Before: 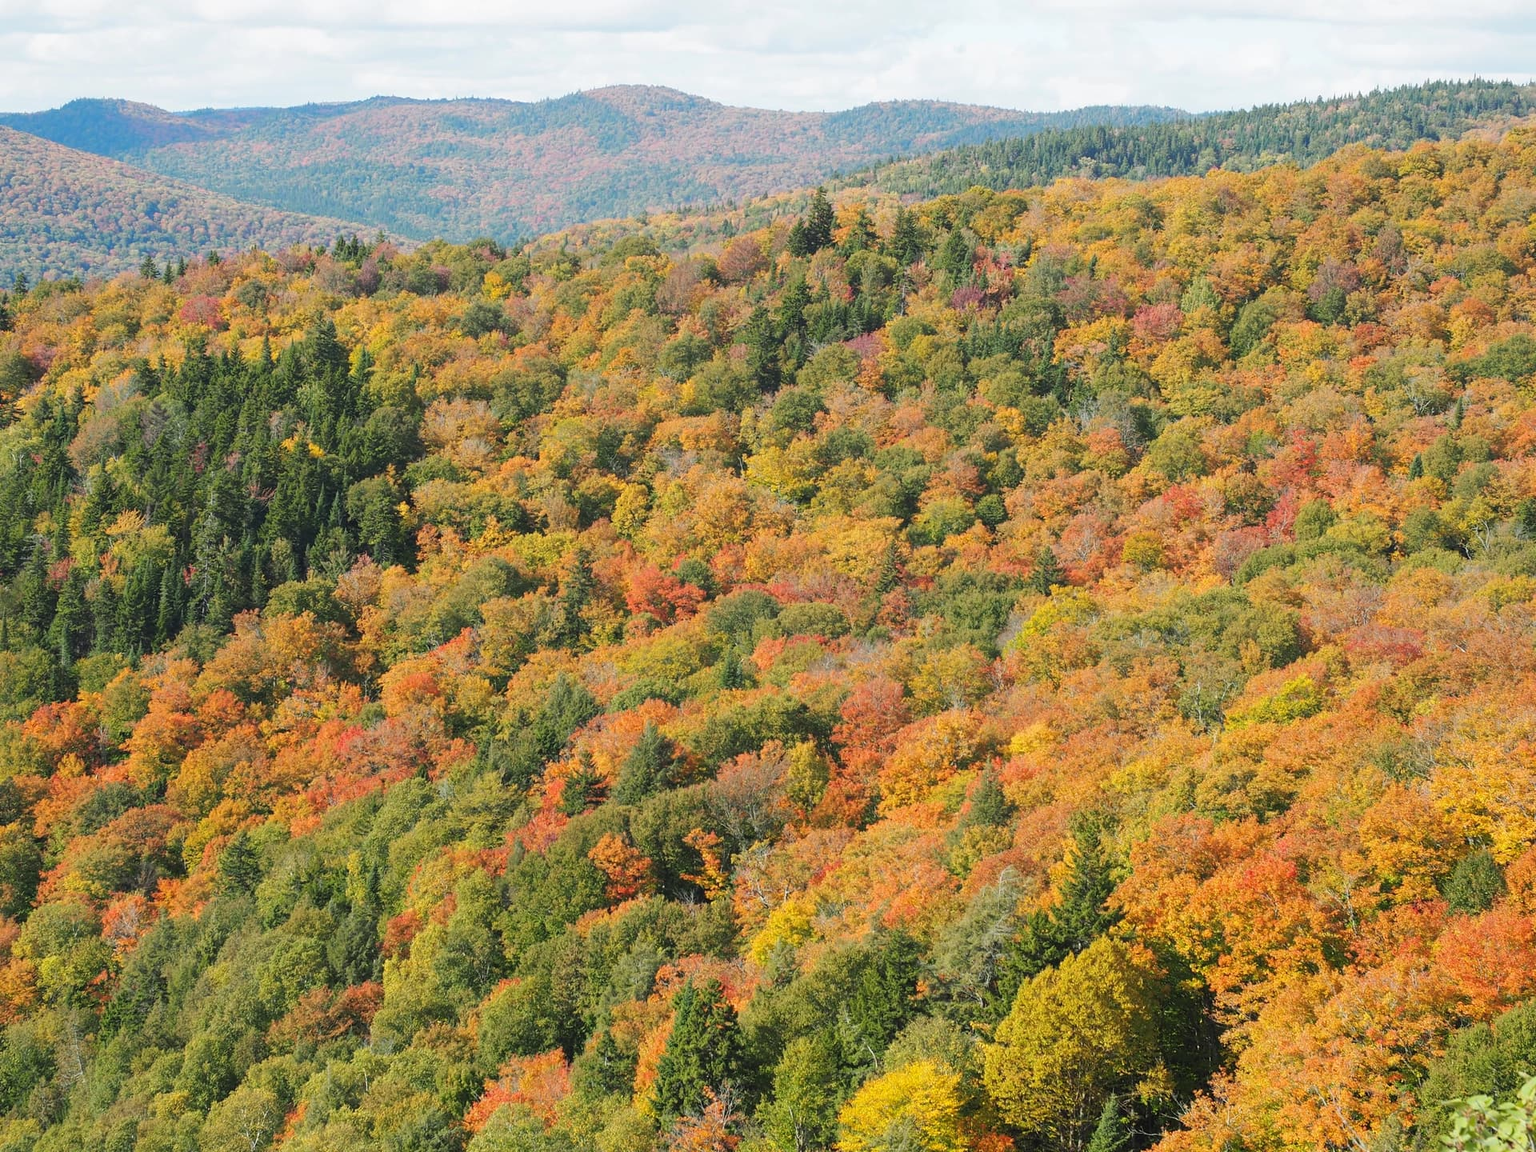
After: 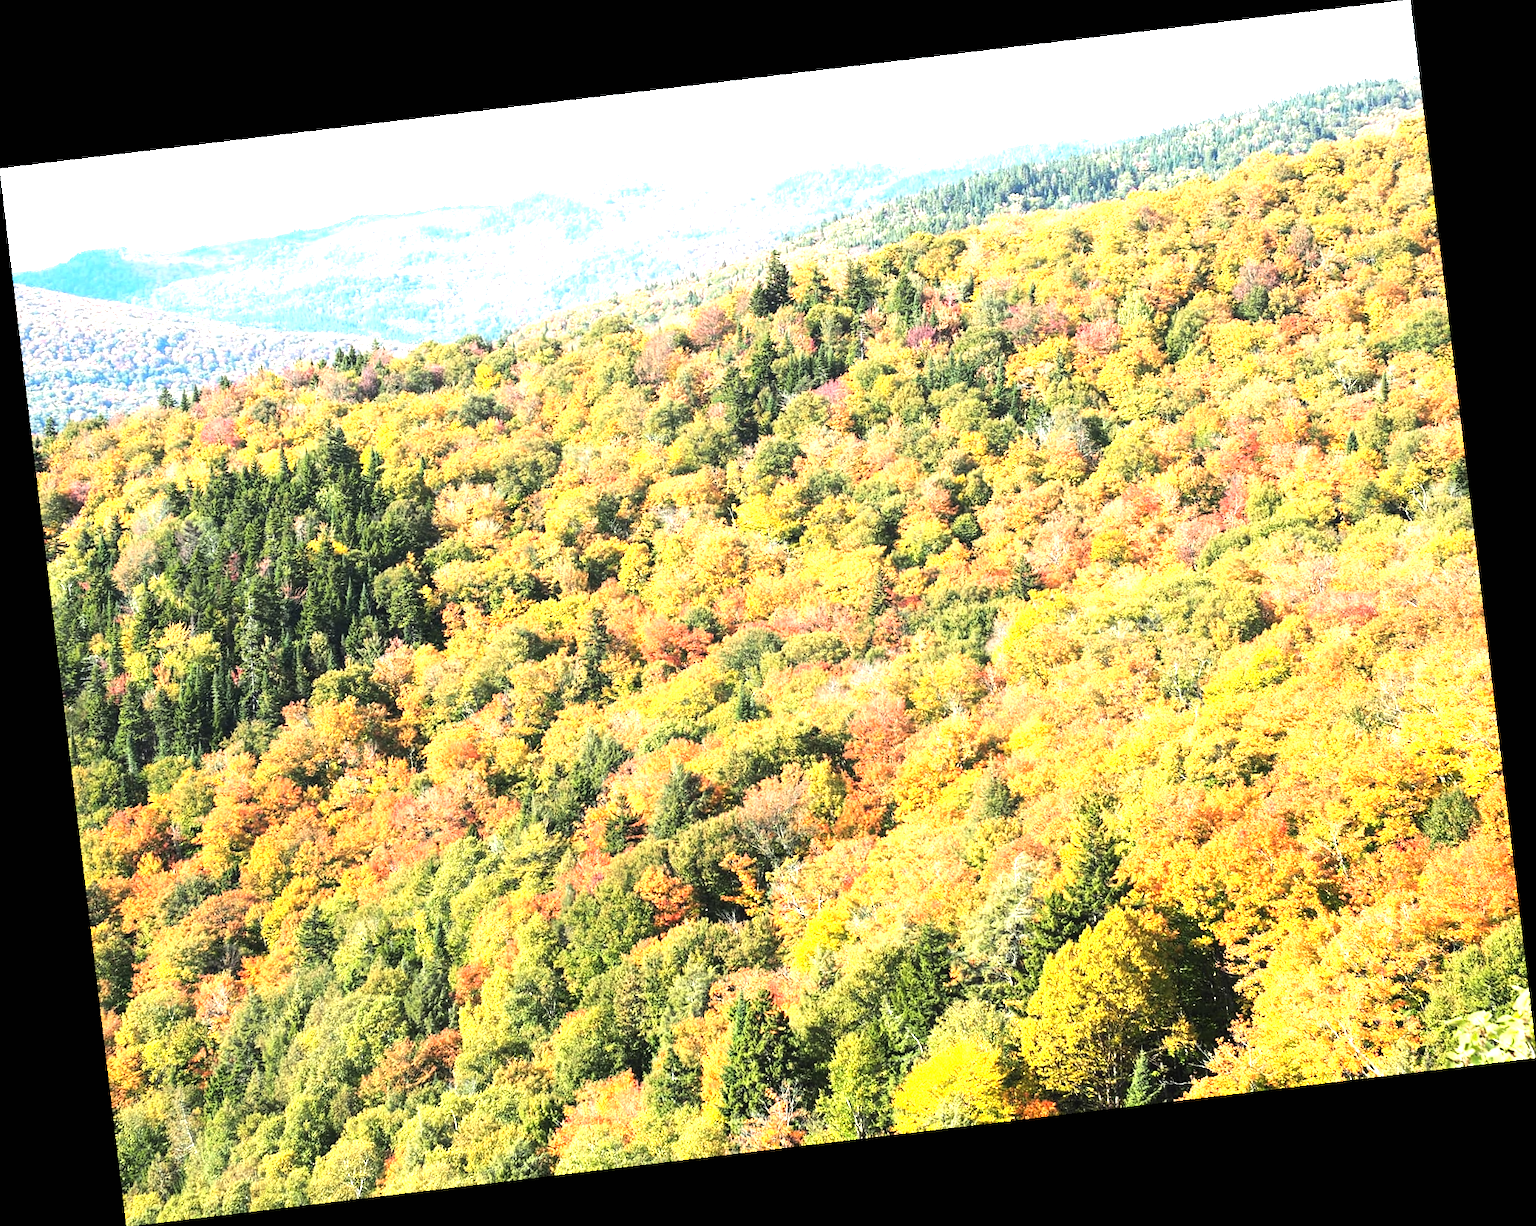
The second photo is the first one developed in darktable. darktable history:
rotate and perspective: rotation -6.83°, automatic cropping off
exposure: black level correction 0, exposure 0.7 EV, compensate exposure bias true, compensate highlight preservation false
tone equalizer: -8 EV -1.08 EV, -7 EV -1.01 EV, -6 EV -0.867 EV, -5 EV -0.578 EV, -3 EV 0.578 EV, -2 EV 0.867 EV, -1 EV 1.01 EV, +0 EV 1.08 EV, edges refinement/feathering 500, mask exposure compensation -1.57 EV, preserve details no
